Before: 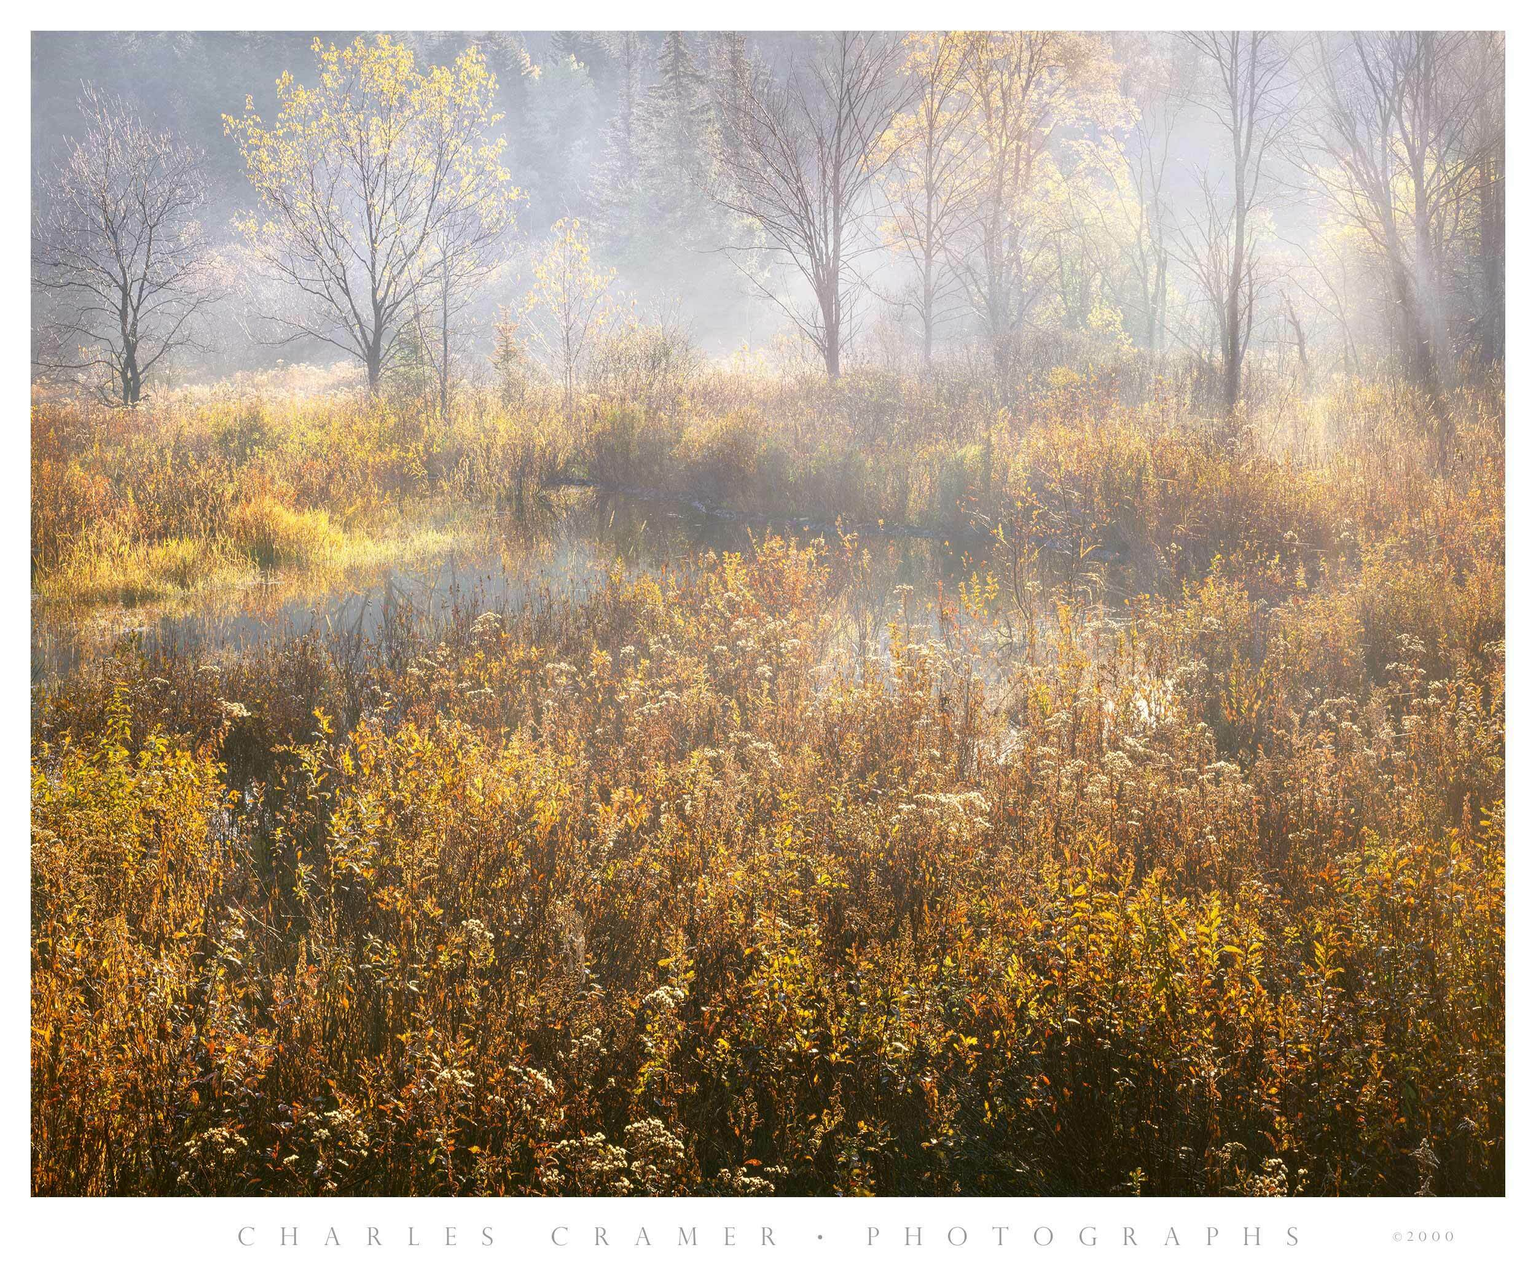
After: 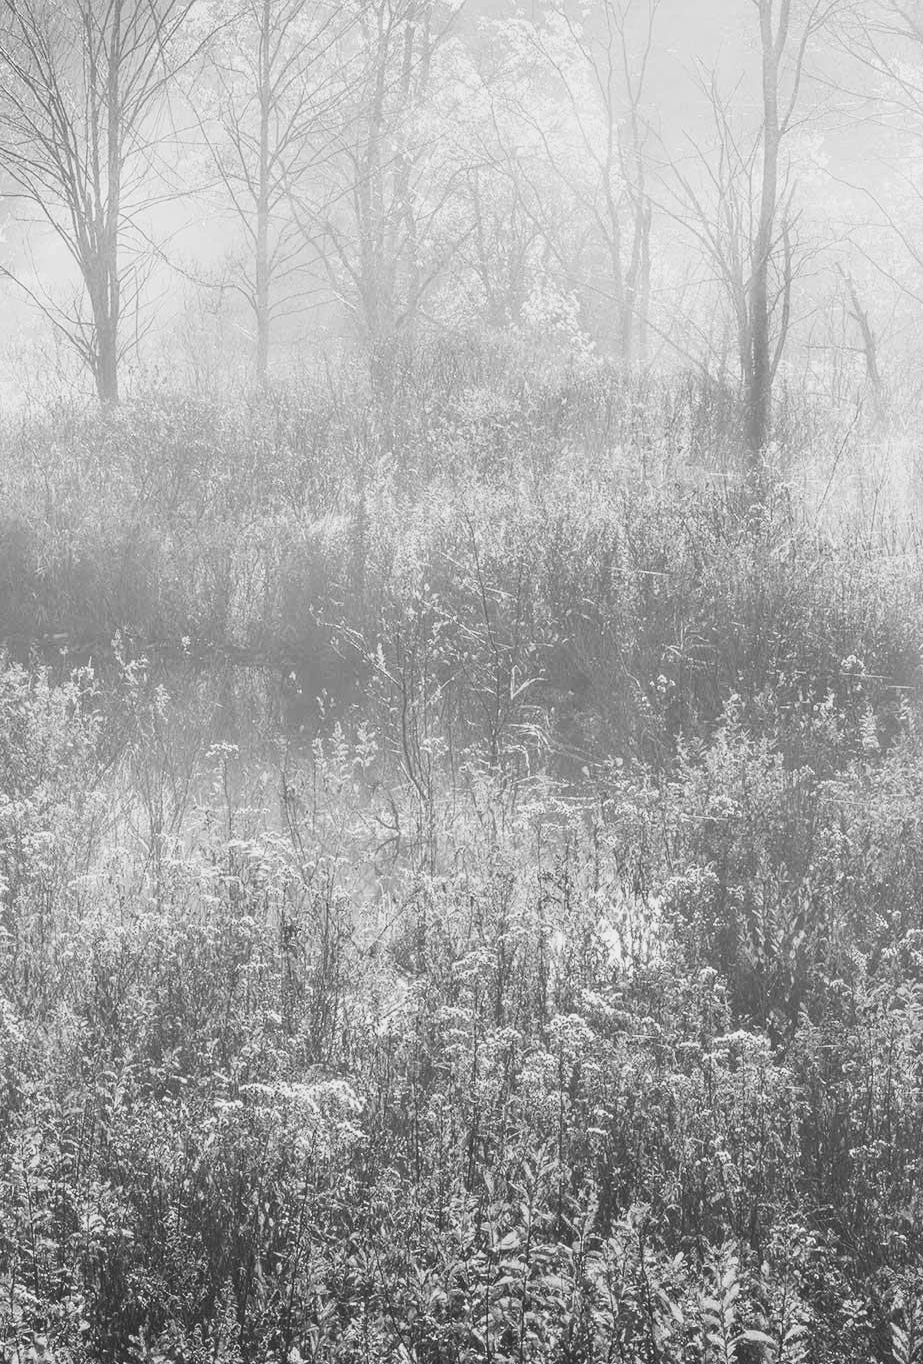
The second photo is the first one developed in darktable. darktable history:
exposure: black level correction -0.015, exposure -0.5 EV, compensate highlight preservation false
levels: levels [0.026, 0.507, 0.987]
monochrome: on, module defaults
contrast brightness saturation: contrast 0.2, brightness 0.16, saturation 0.22
crop and rotate: left 49.936%, top 10.094%, right 13.136%, bottom 24.256%
